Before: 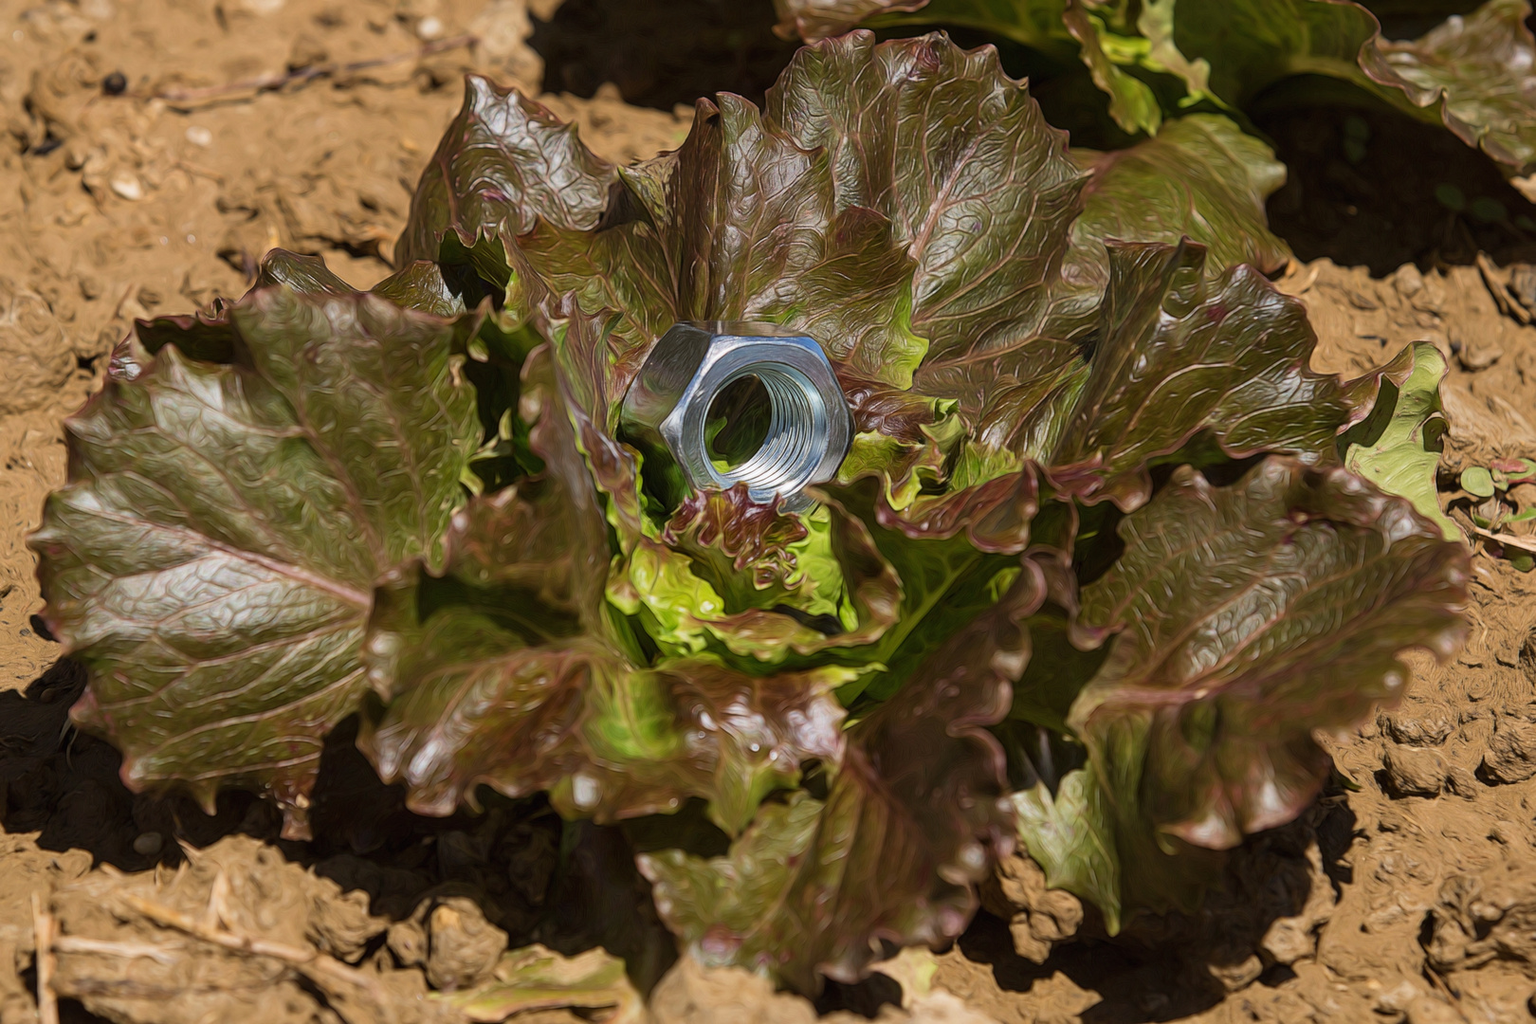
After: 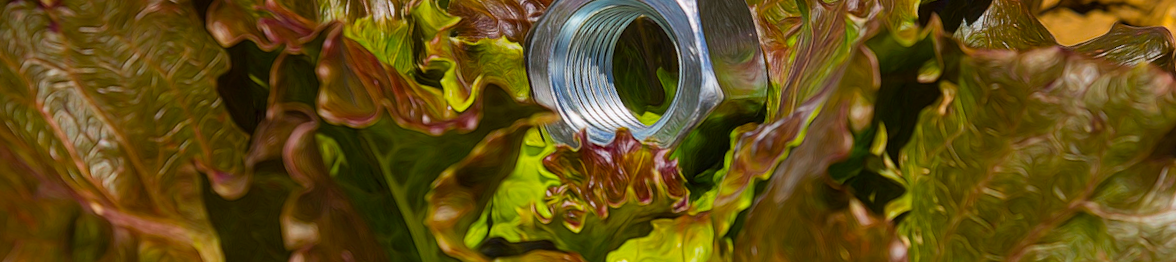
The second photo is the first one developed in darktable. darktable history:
crop and rotate: angle 16.12°, top 30.835%, bottom 35.653%
color balance rgb: linear chroma grading › global chroma 15%, perceptual saturation grading › global saturation 30%
